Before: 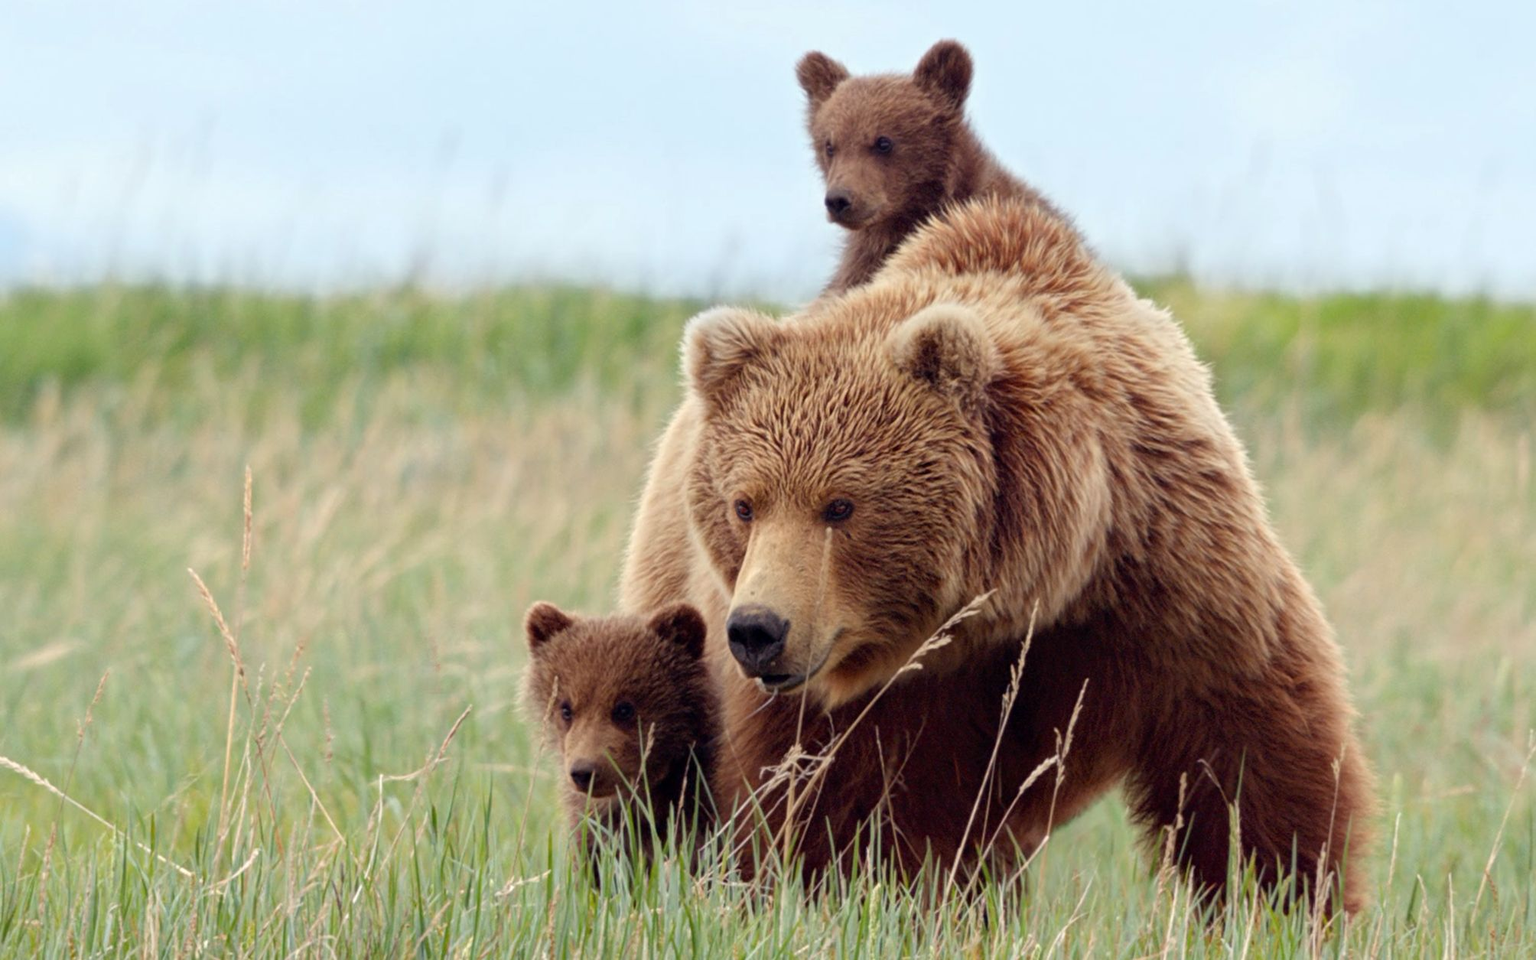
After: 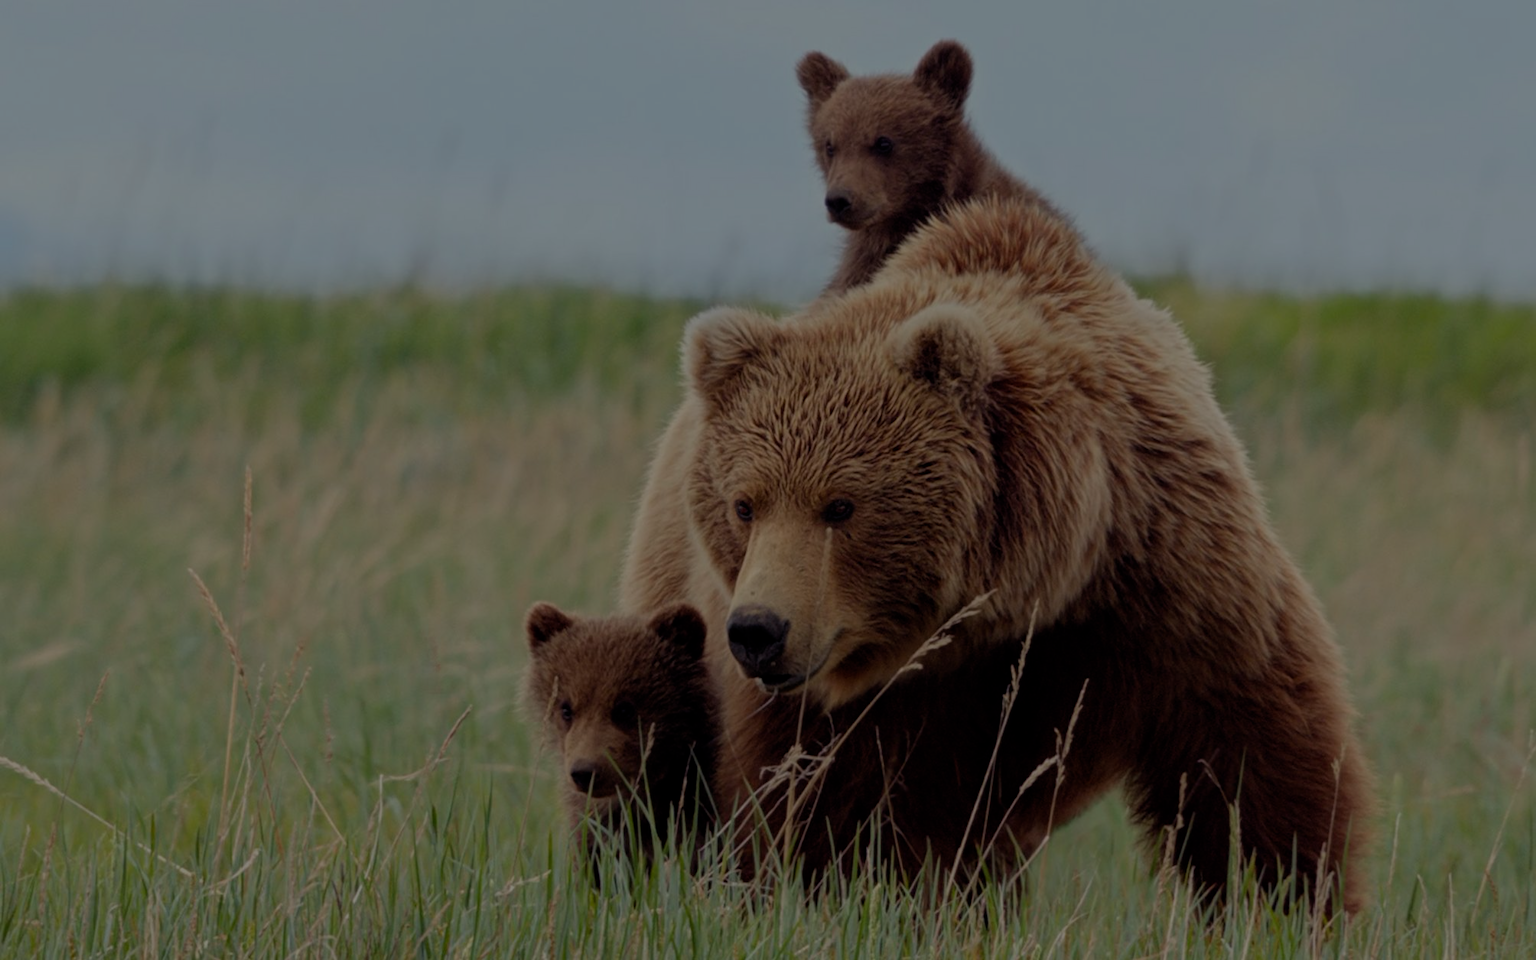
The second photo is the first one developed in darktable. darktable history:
tone equalizer: on, module defaults
exposure: exposure -2.04 EV, compensate highlight preservation false
color balance rgb: perceptual saturation grading › global saturation -2.106%, perceptual saturation grading › highlights -7.648%, perceptual saturation grading › mid-tones 8.097%, perceptual saturation grading › shadows 4.11%, global vibrance 19.347%
filmic rgb: black relative exposure -16 EV, white relative exposure 4.04 EV, target black luminance 0%, hardness 7.6, latitude 72.96%, contrast 0.905, highlights saturation mix 11.42%, shadows ↔ highlights balance -0.379%
